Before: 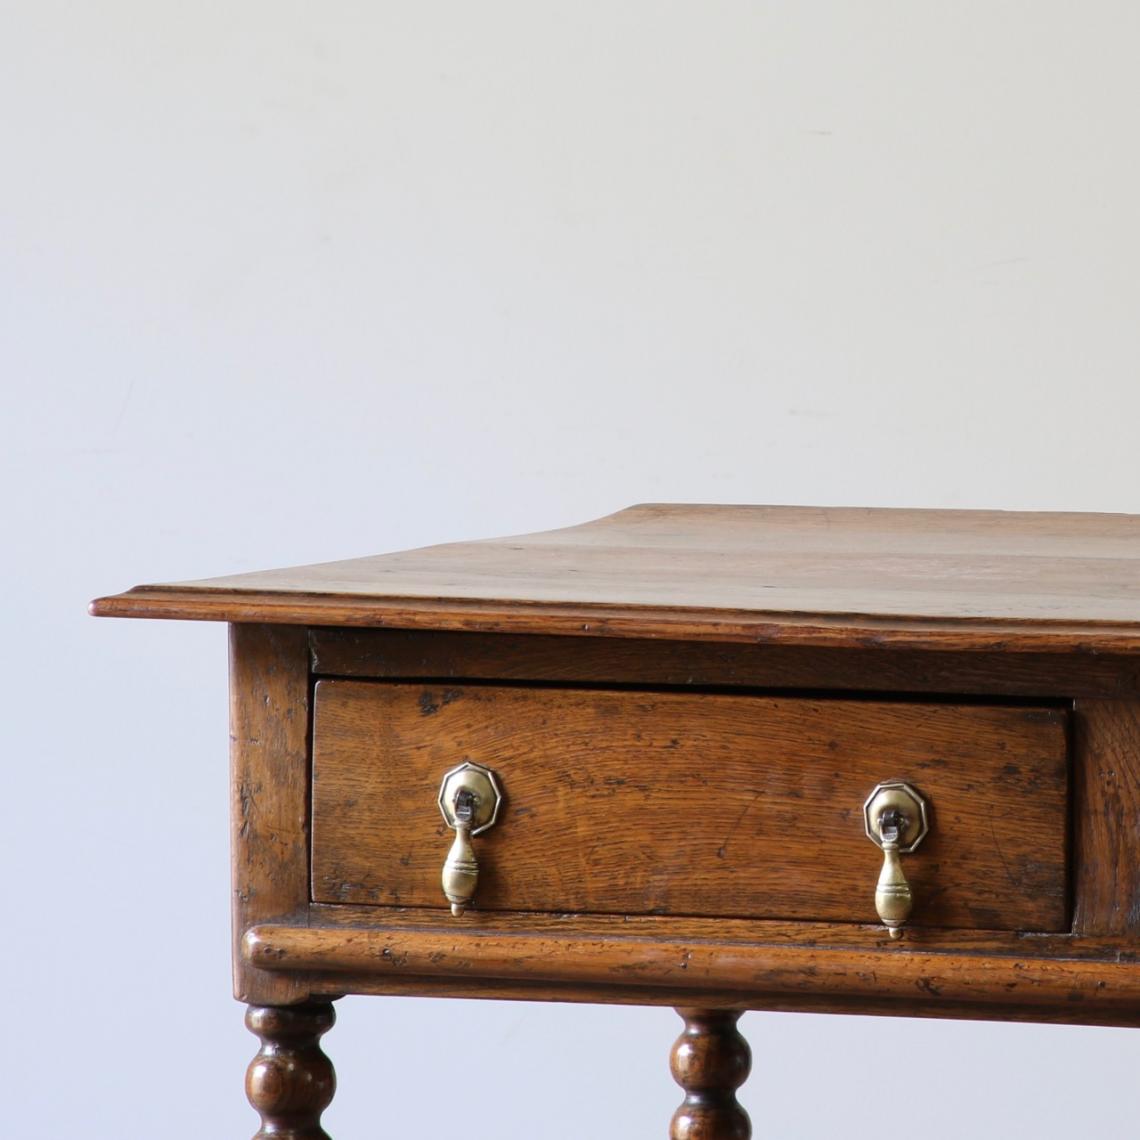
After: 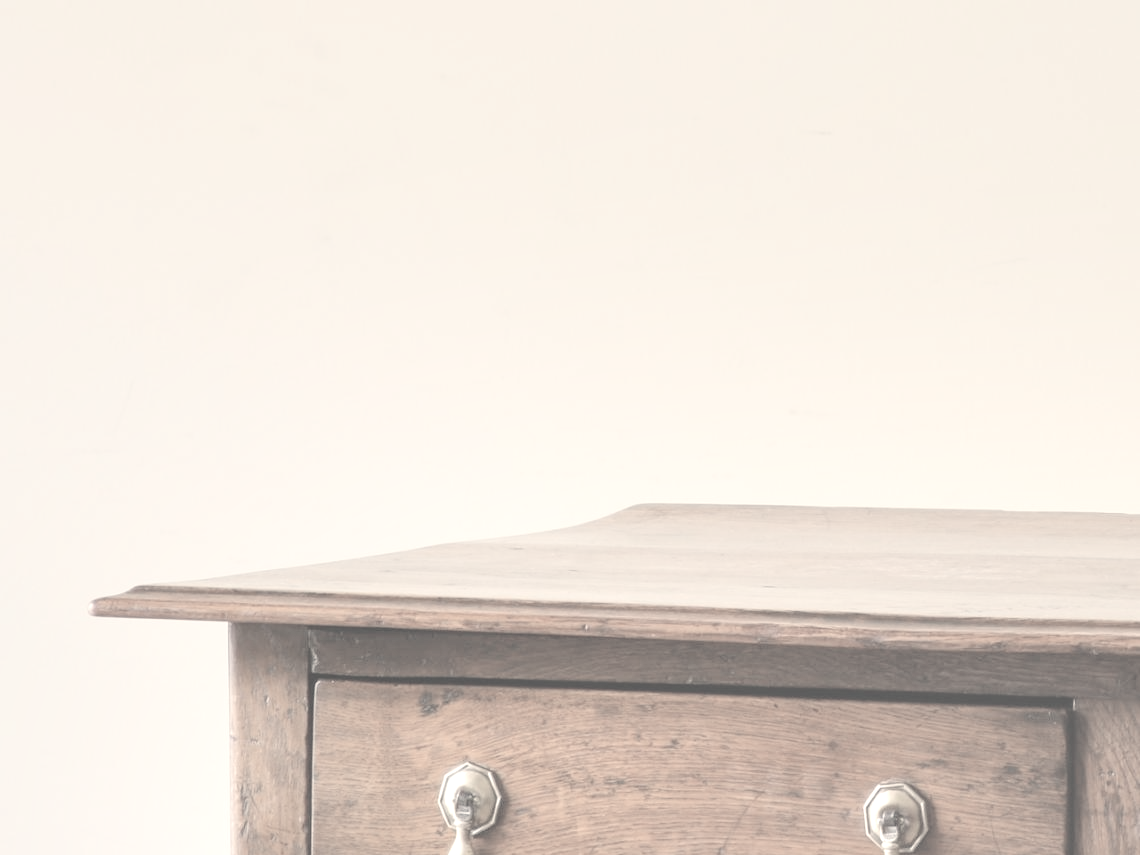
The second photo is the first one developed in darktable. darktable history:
crop: bottom 24.967%
levels: mode automatic
exposure: black level correction 0, exposure 0.5 EV, compensate highlight preservation false
local contrast: detail 154%
white balance: red 1.123, blue 0.83
contrast brightness saturation: contrast -0.32, brightness 0.75, saturation -0.78
